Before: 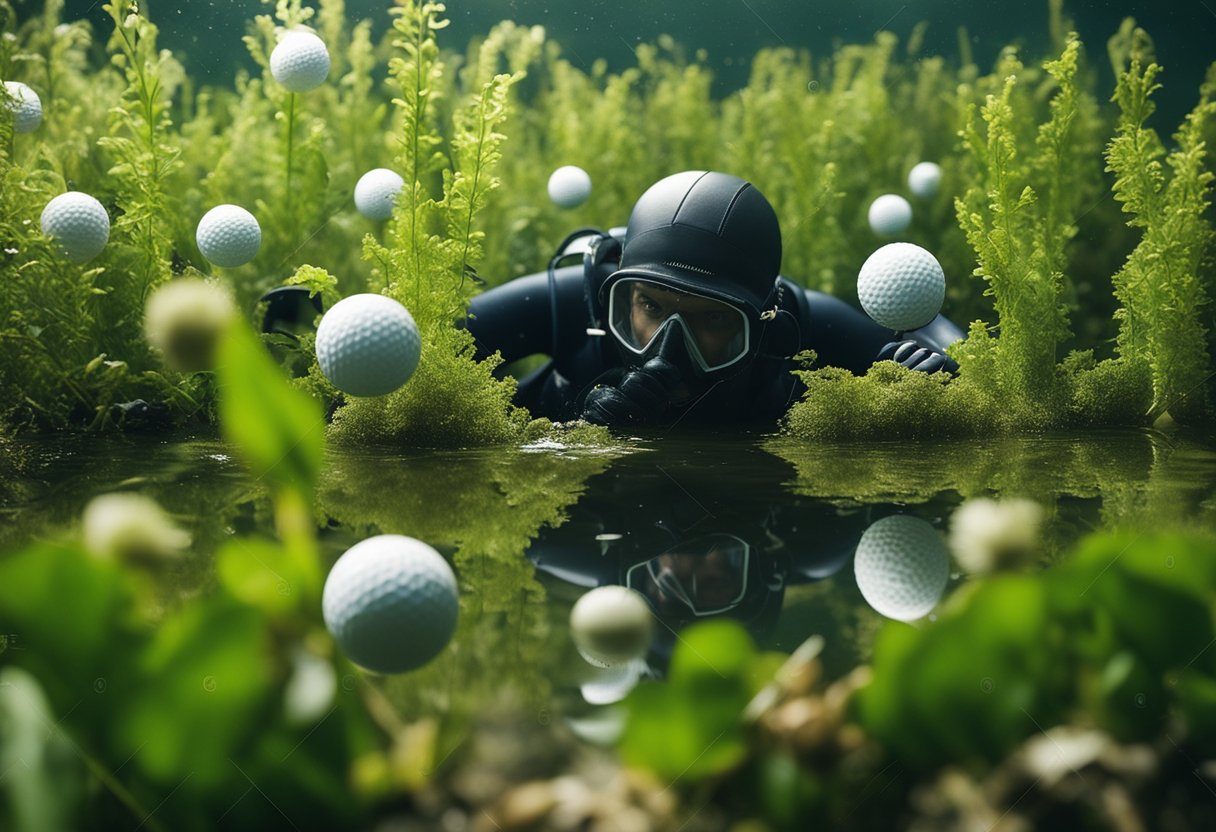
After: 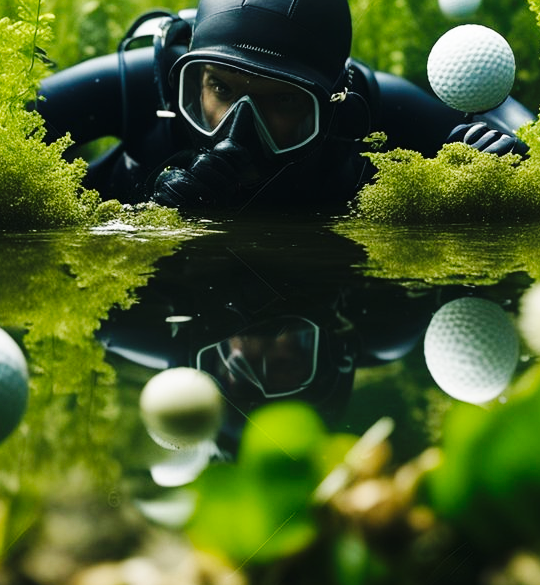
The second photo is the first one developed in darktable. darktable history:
base curve: curves: ch0 [(0, 0) (0.036, 0.025) (0.121, 0.166) (0.206, 0.329) (0.605, 0.79) (1, 1)], preserve colors none
crop: left 35.432%, top 26.233%, right 20.145%, bottom 3.432%
